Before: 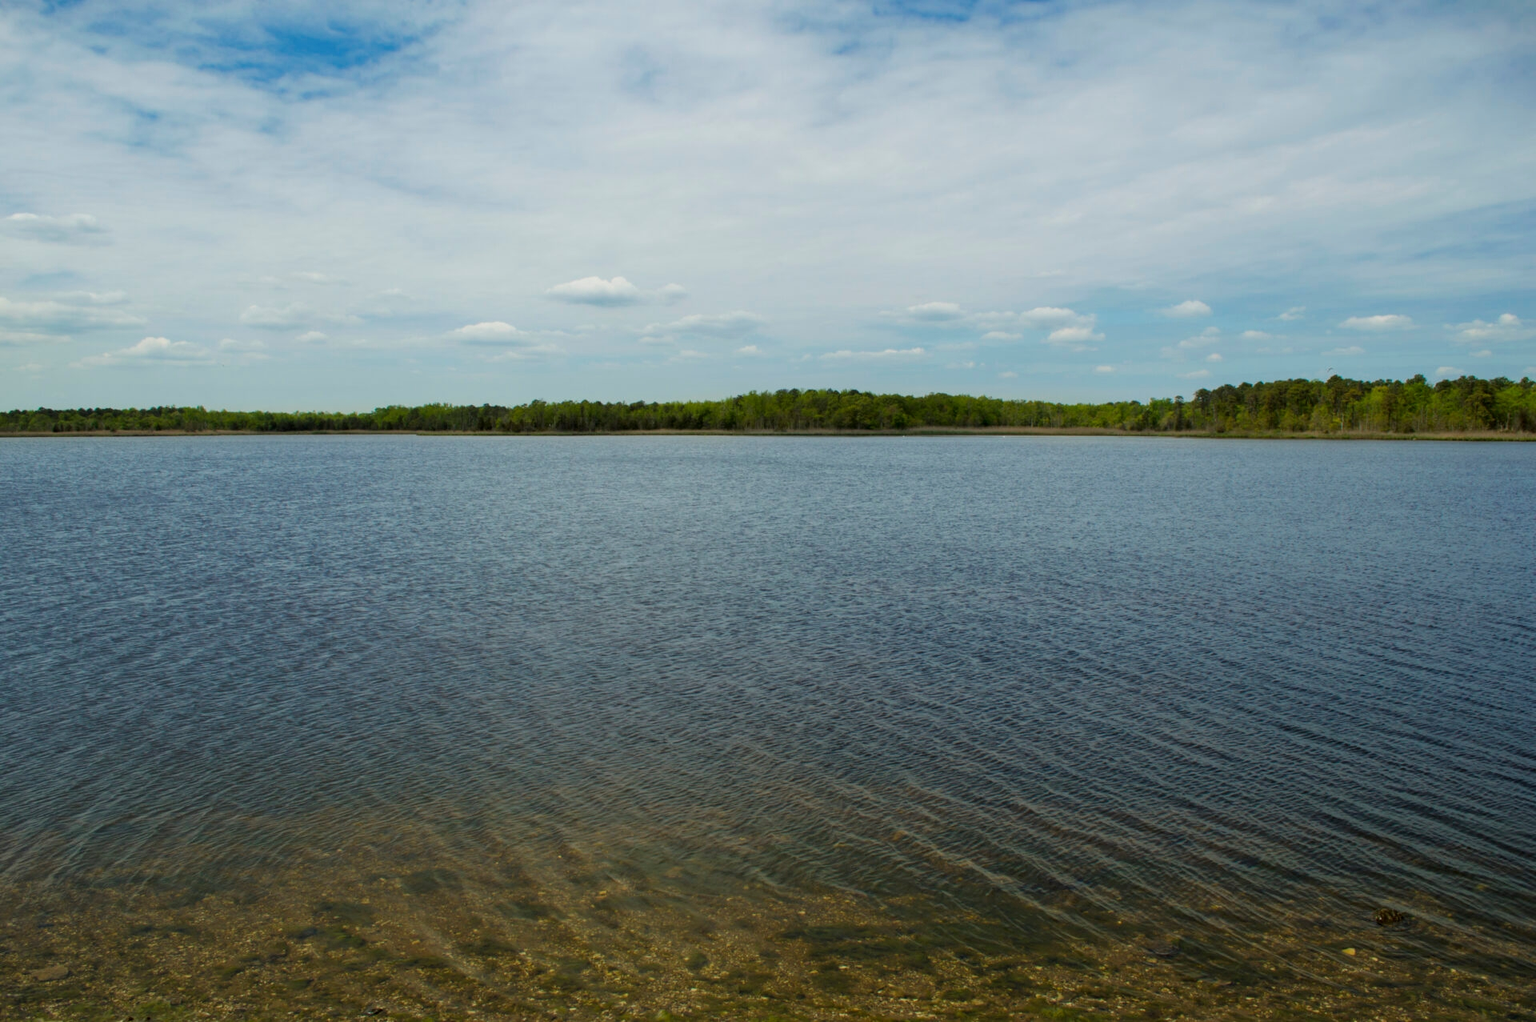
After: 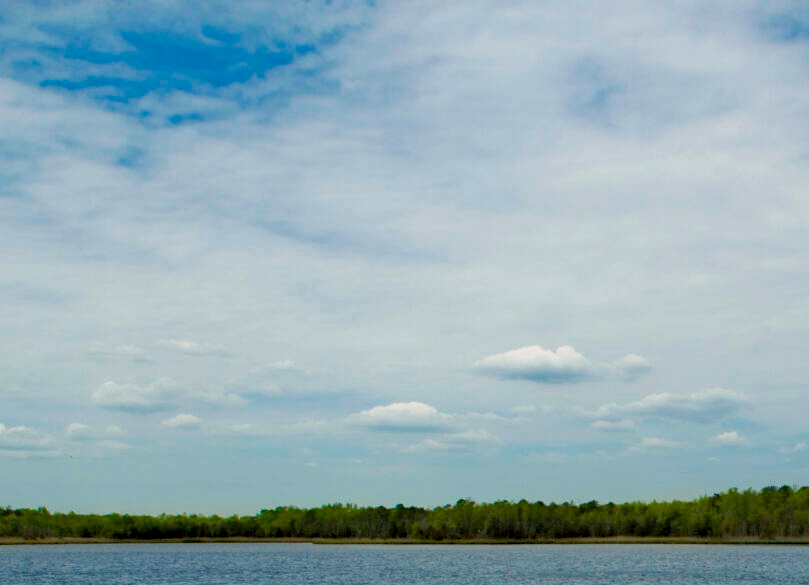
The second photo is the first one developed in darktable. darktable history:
haze removal: strength 0.497, distance 0.425, compatibility mode true, adaptive false
crop and rotate: left 10.84%, top 0.048%, right 46.987%, bottom 54.068%
